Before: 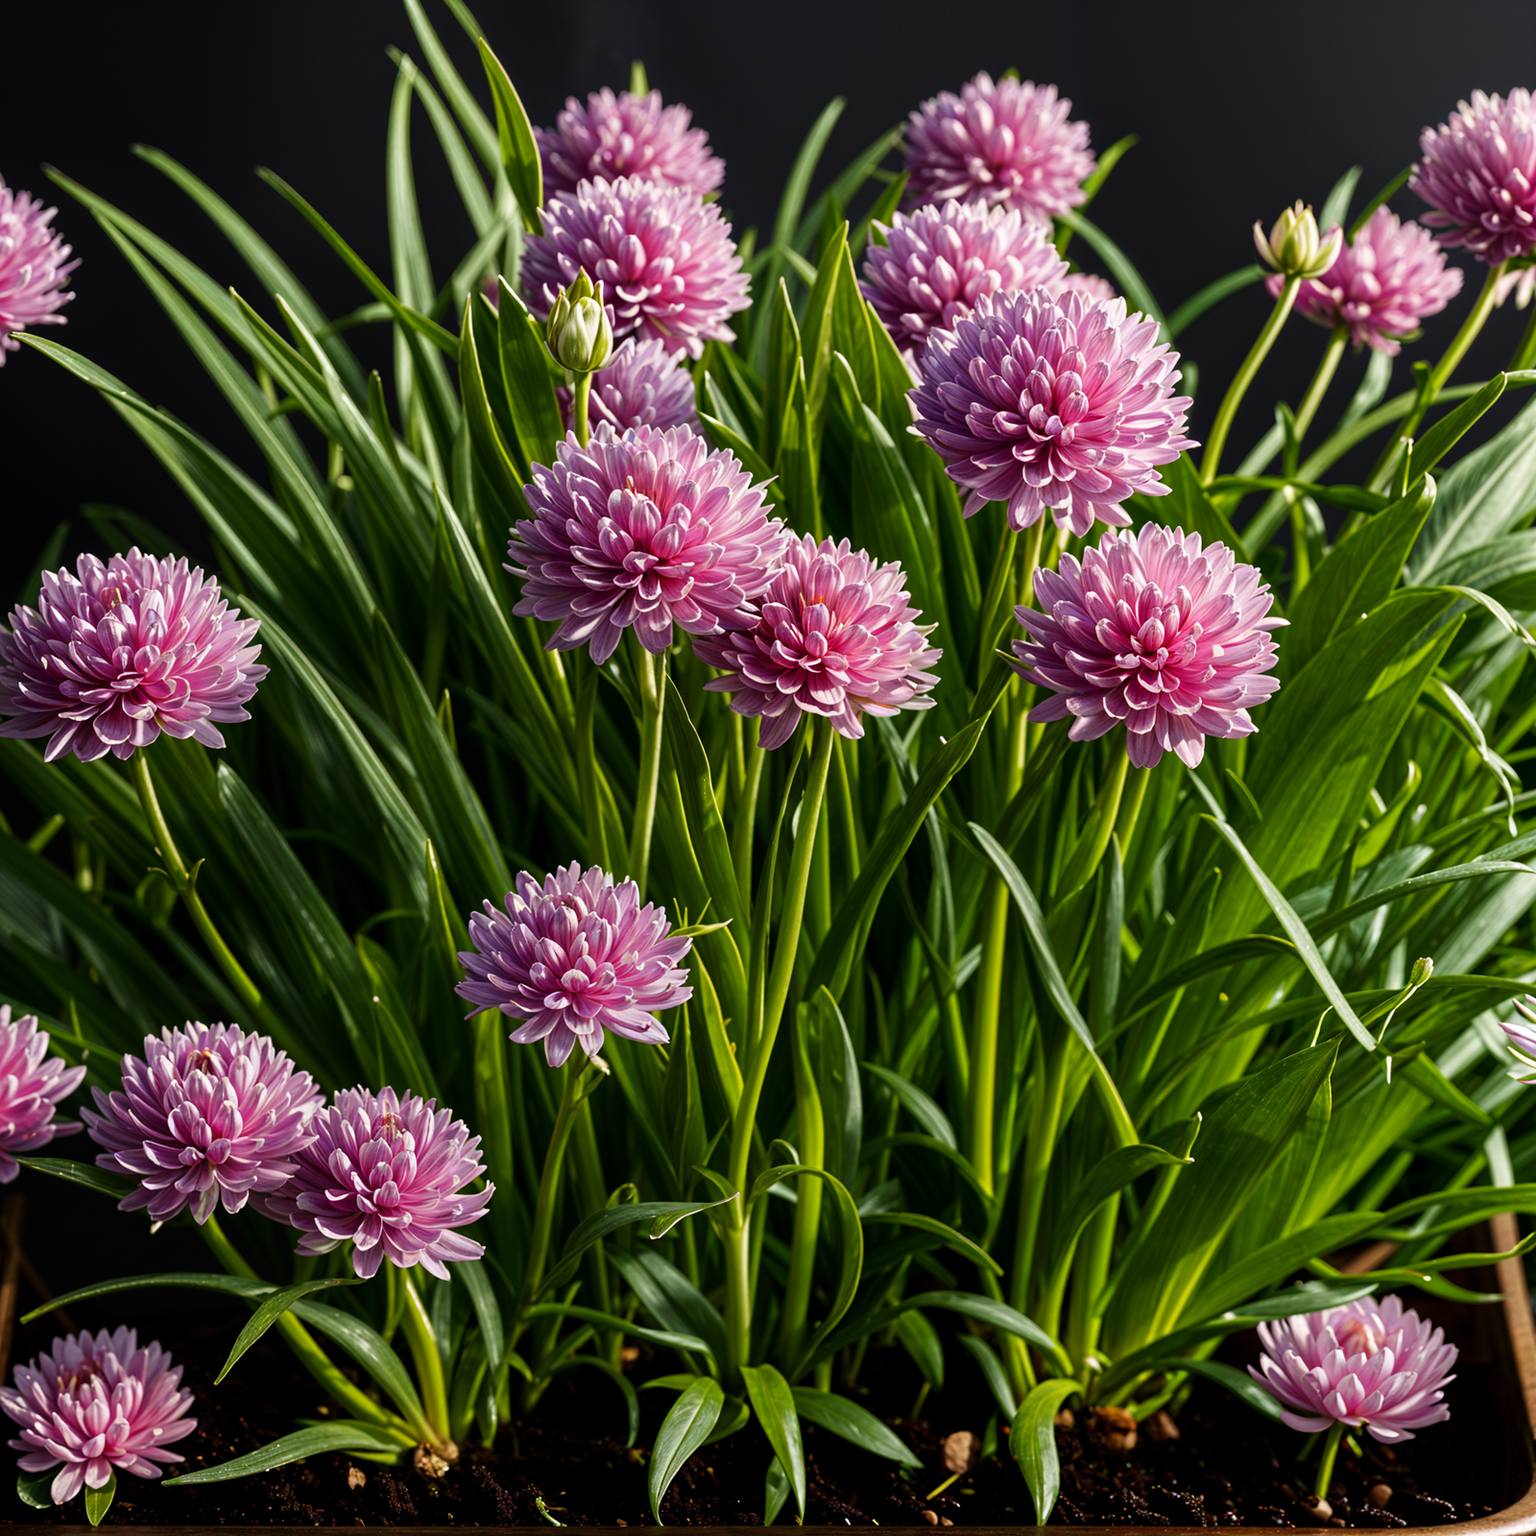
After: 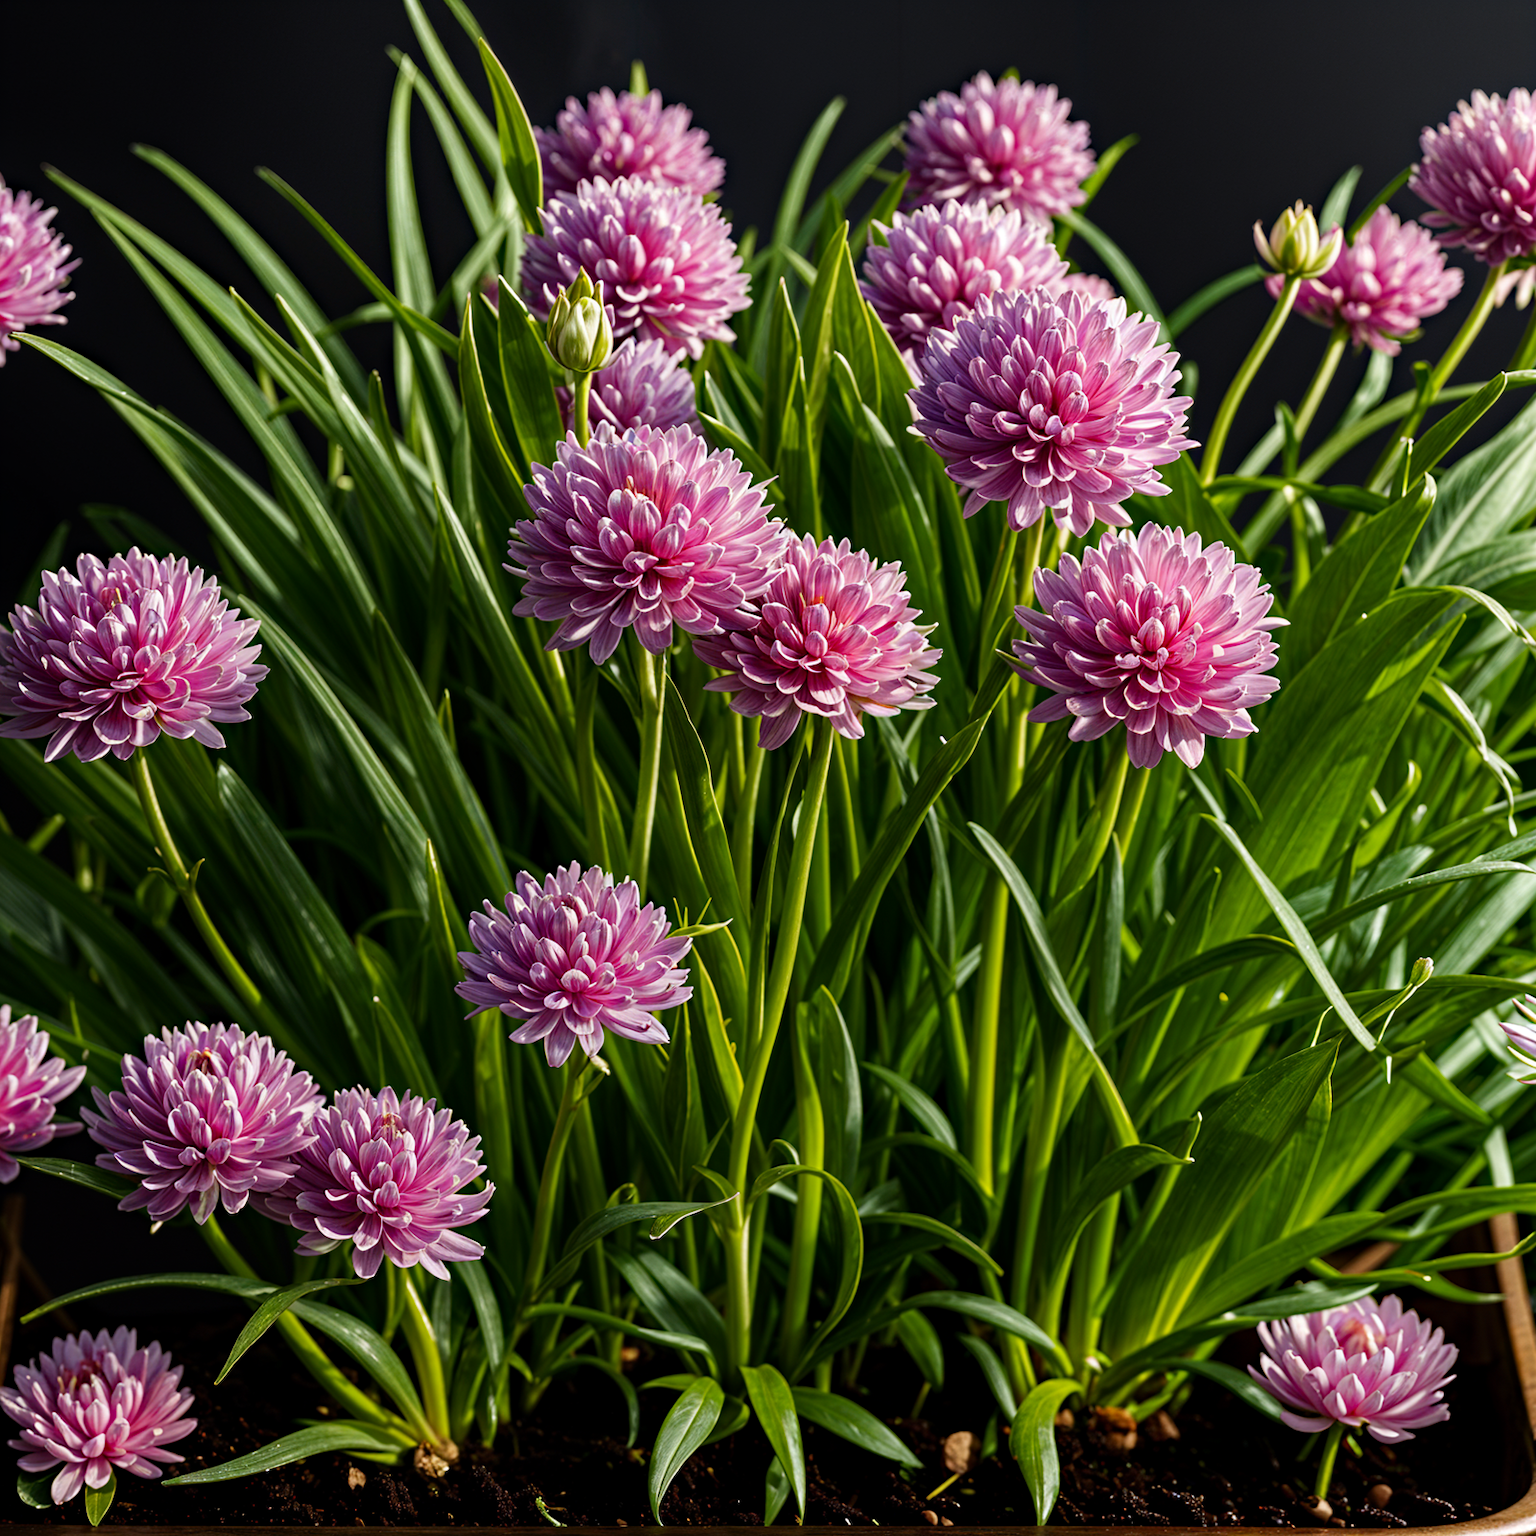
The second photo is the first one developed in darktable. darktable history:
haze removal: strength 0.279, distance 0.252, compatibility mode true, adaptive false
